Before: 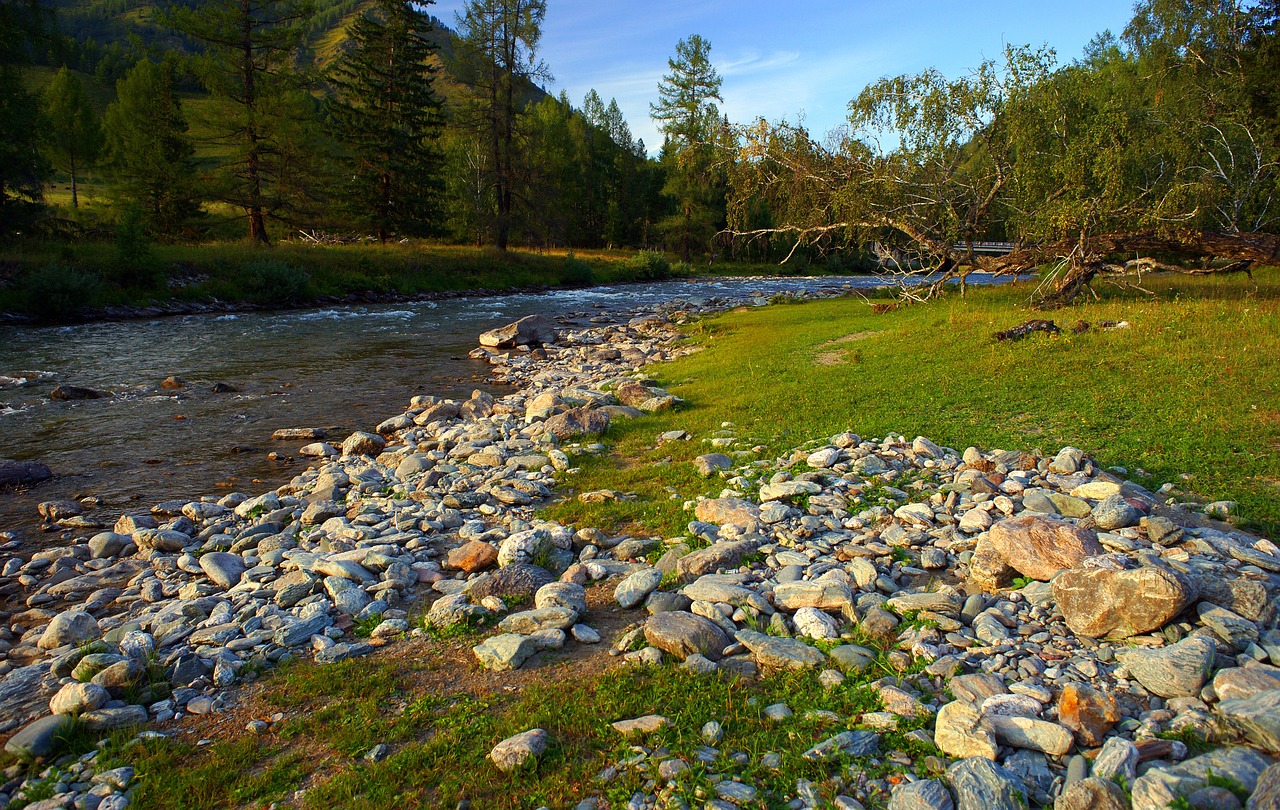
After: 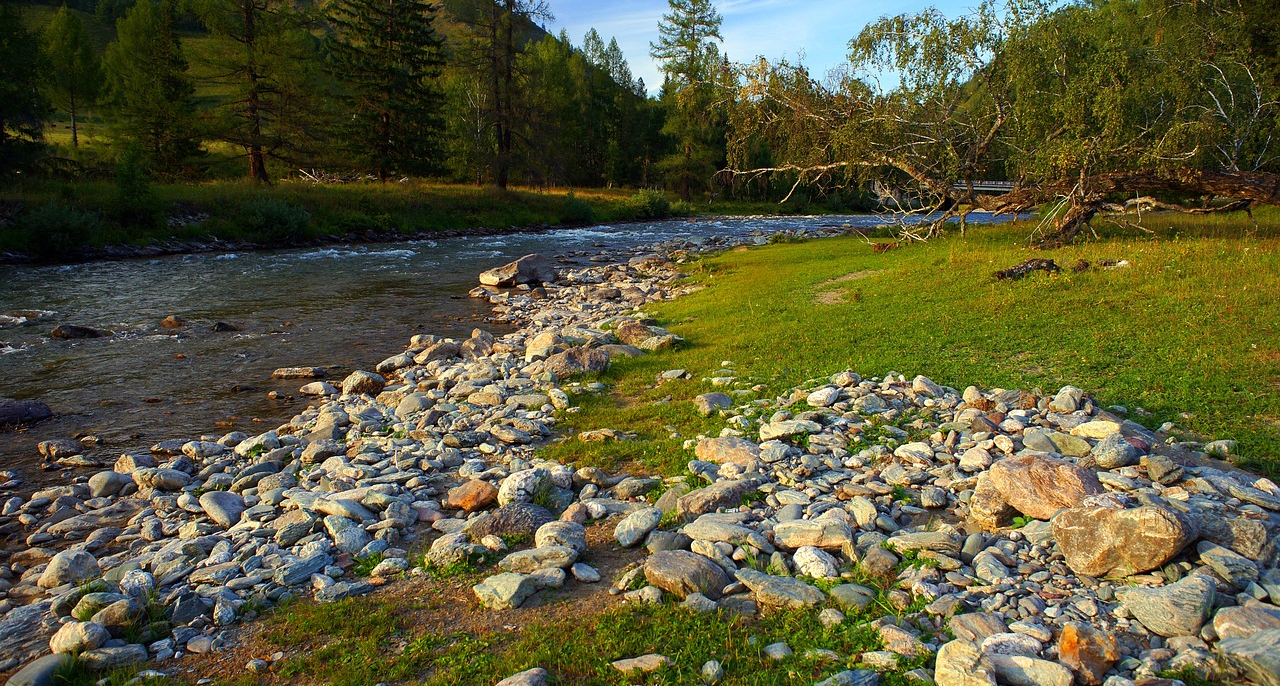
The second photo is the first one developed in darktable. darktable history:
crop: top 7.587%, bottom 7.675%
